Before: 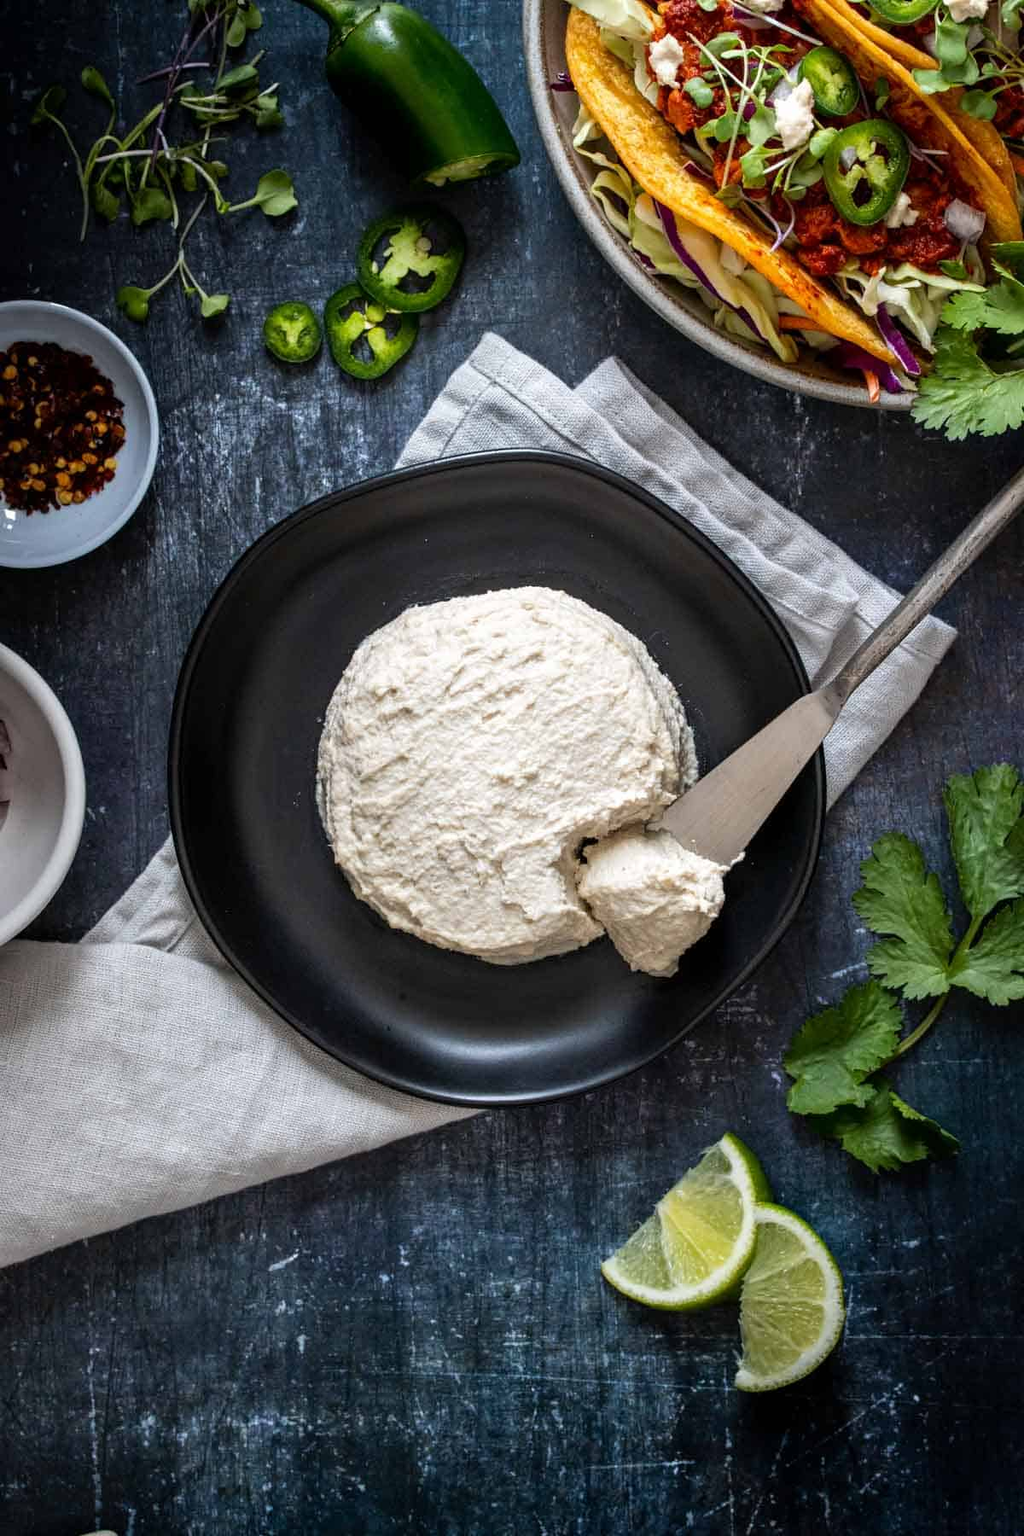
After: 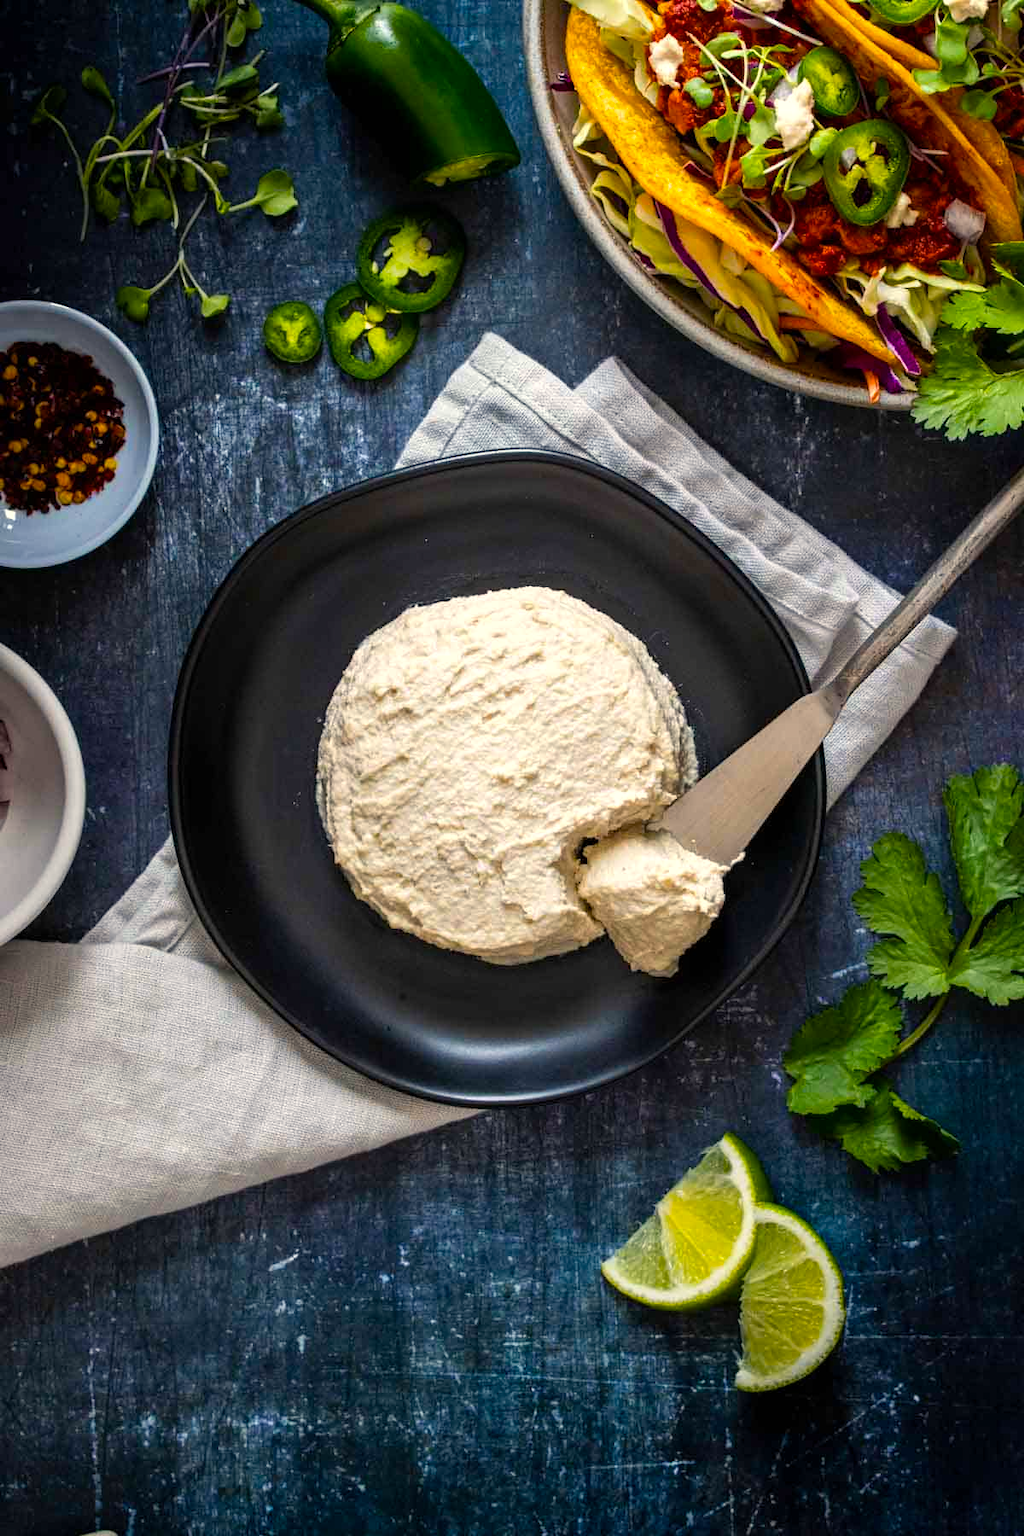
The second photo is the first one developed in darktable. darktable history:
color balance rgb: highlights gain › chroma 3.103%, highlights gain › hue 75.8°, linear chroma grading › global chroma 15.447%, perceptual saturation grading › global saturation 29.907%, perceptual brilliance grading › highlights 2.565%
